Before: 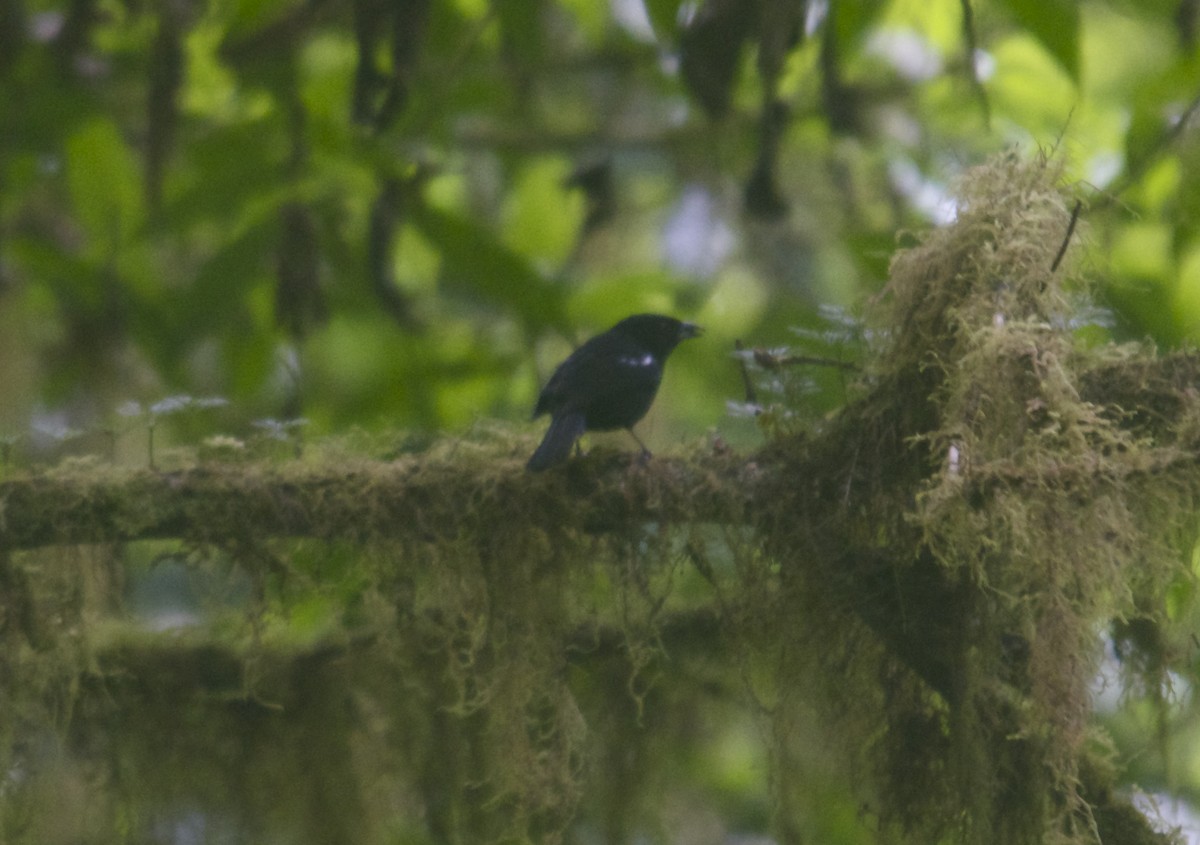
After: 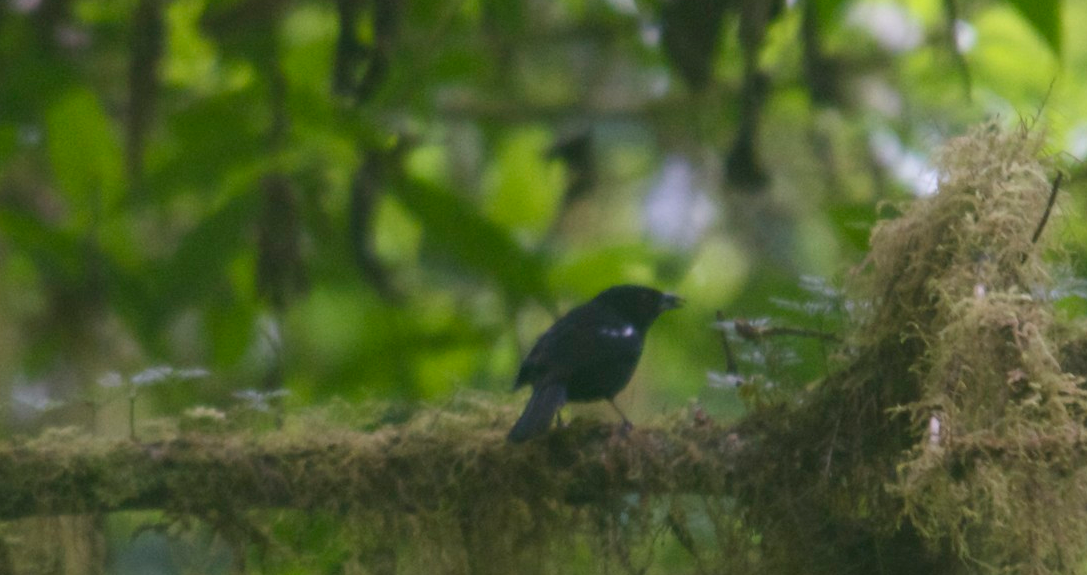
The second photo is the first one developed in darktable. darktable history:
crop: left 1.601%, top 3.443%, right 7.767%, bottom 28.507%
